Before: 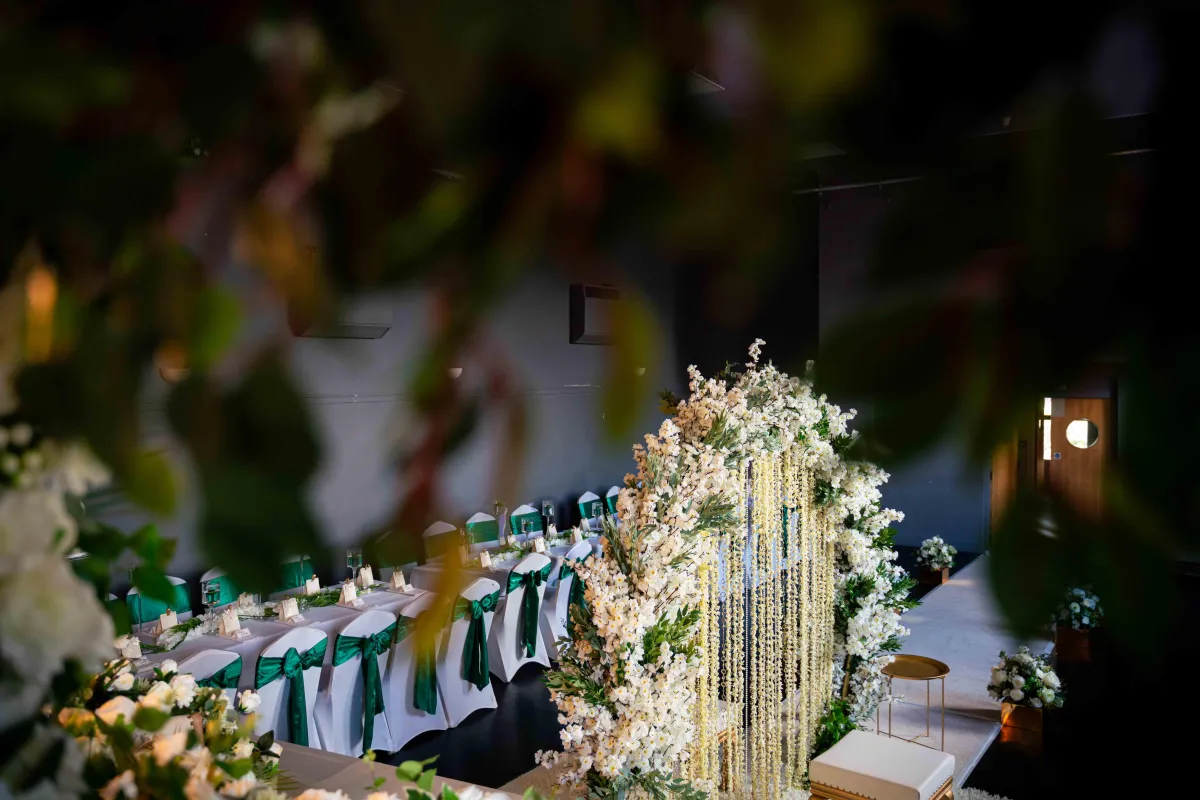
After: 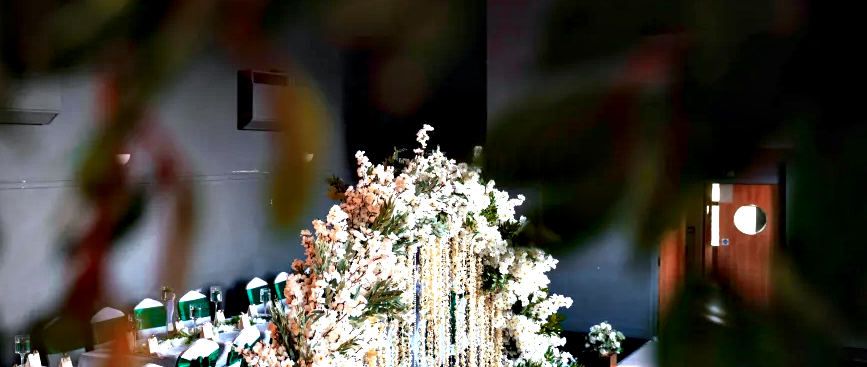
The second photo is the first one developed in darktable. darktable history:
color correction: highlights a* -0.643, highlights b* -8.36
contrast equalizer: octaves 7, y [[0.6 ×6], [0.55 ×6], [0 ×6], [0 ×6], [0 ×6]]
vignetting: on, module defaults
crop and rotate: left 27.726%, top 26.946%, bottom 27.105%
exposure: exposure 0.668 EV, compensate exposure bias true, compensate highlight preservation false
color zones: curves: ch0 [(0, 0.299) (0.25, 0.383) (0.456, 0.352) (0.736, 0.571)]; ch1 [(0, 0.63) (0.151, 0.568) (0.254, 0.416) (0.47, 0.558) (0.732, 0.37) (0.909, 0.492)]; ch2 [(0.004, 0.604) (0.158, 0.443) (0.257, 0.403) (0.761, 0.468)]
